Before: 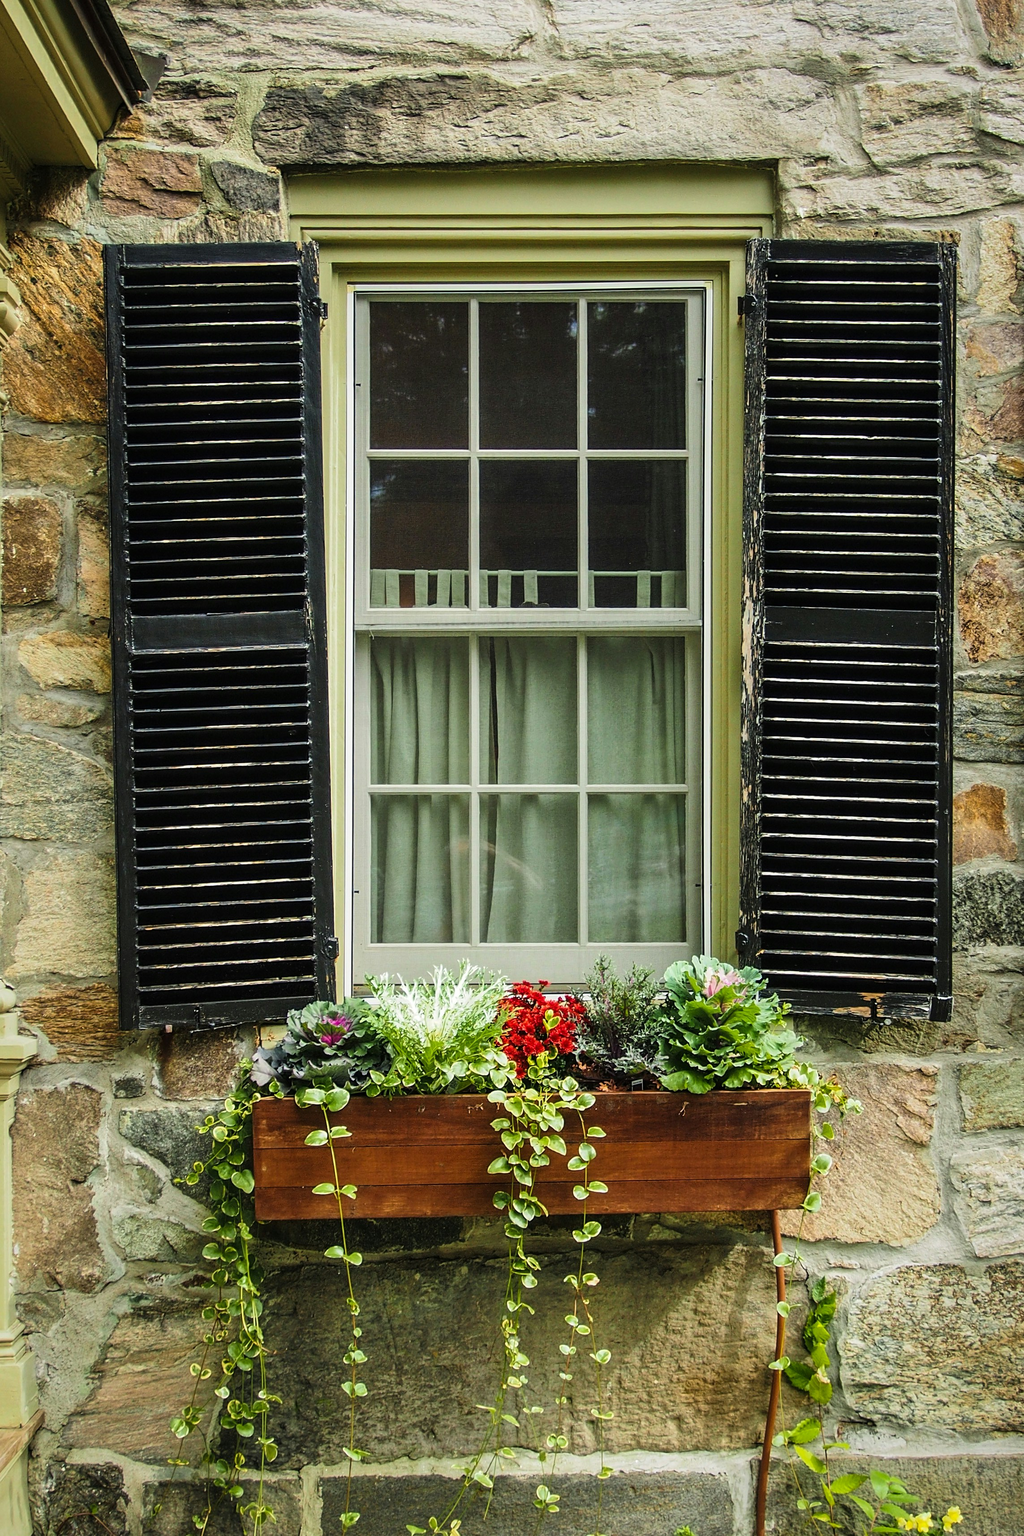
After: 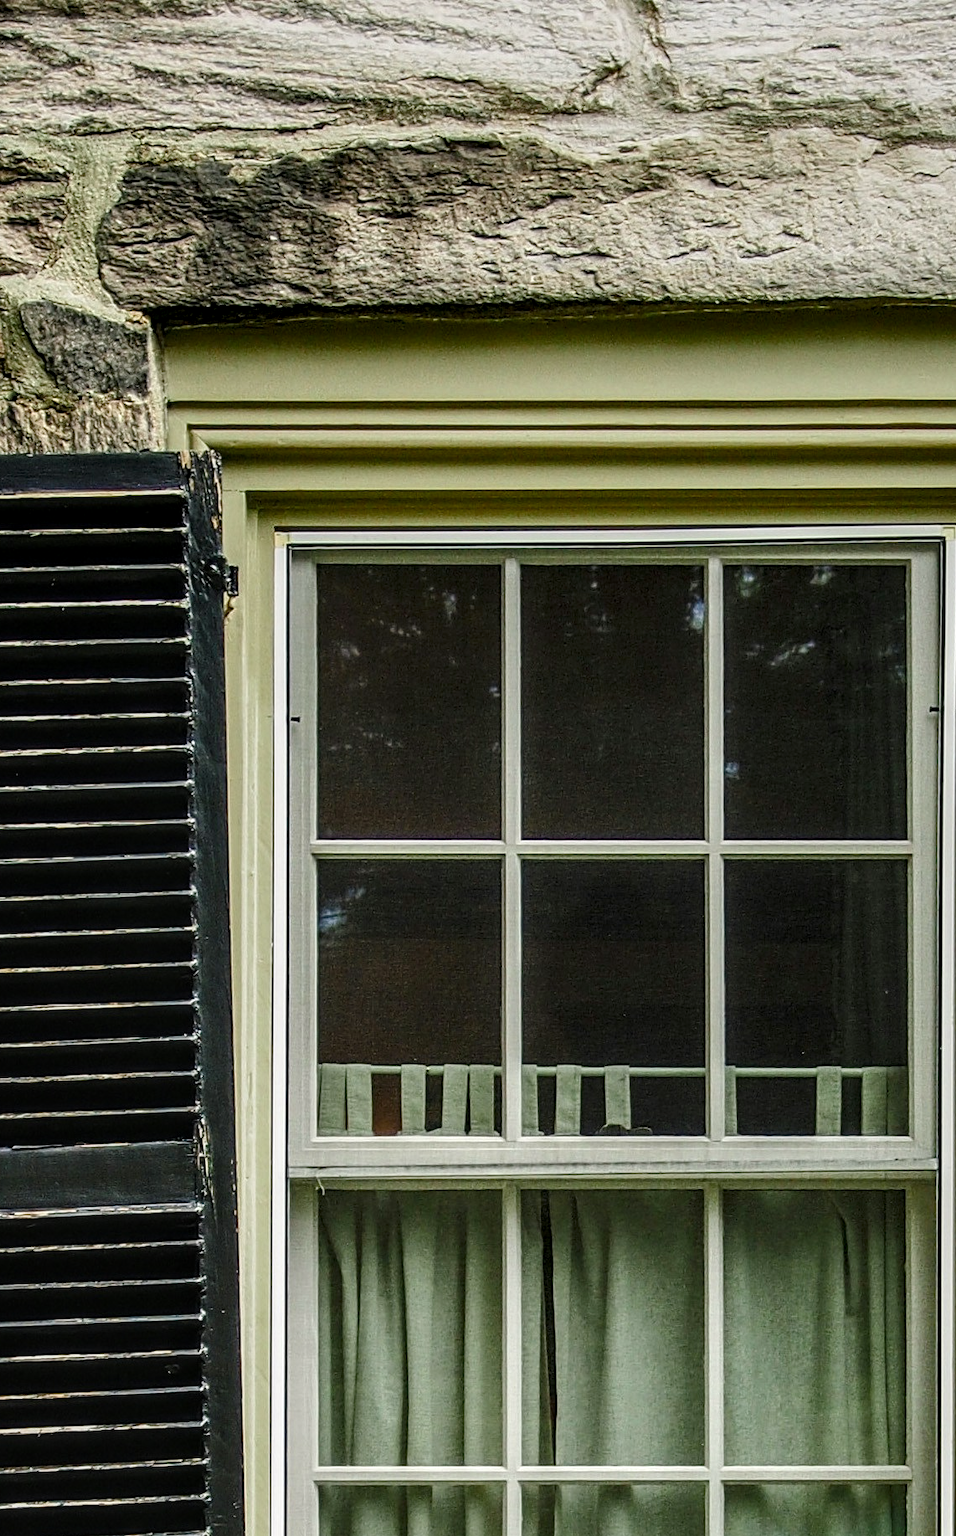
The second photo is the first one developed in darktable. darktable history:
color balance rgb: shadows lift › luminance -10%, shadows lift › chroma 1%, shadows lift › hue 113°, power › luminance -15%, highlights gain › chroma 0.2%, highlights gain › hue 333°, global offset › luminance 0.5%, perceptual saturation grading › global saturation 20%, perceptual saturation grading › highlights -50%, perceptual saturation grading › shadows 25%, contrast -10%
tone equalizer: on, module defaults
local contrast: detail 150%
crop: left 19.556%, right 30.401%, bottom 46.458%
